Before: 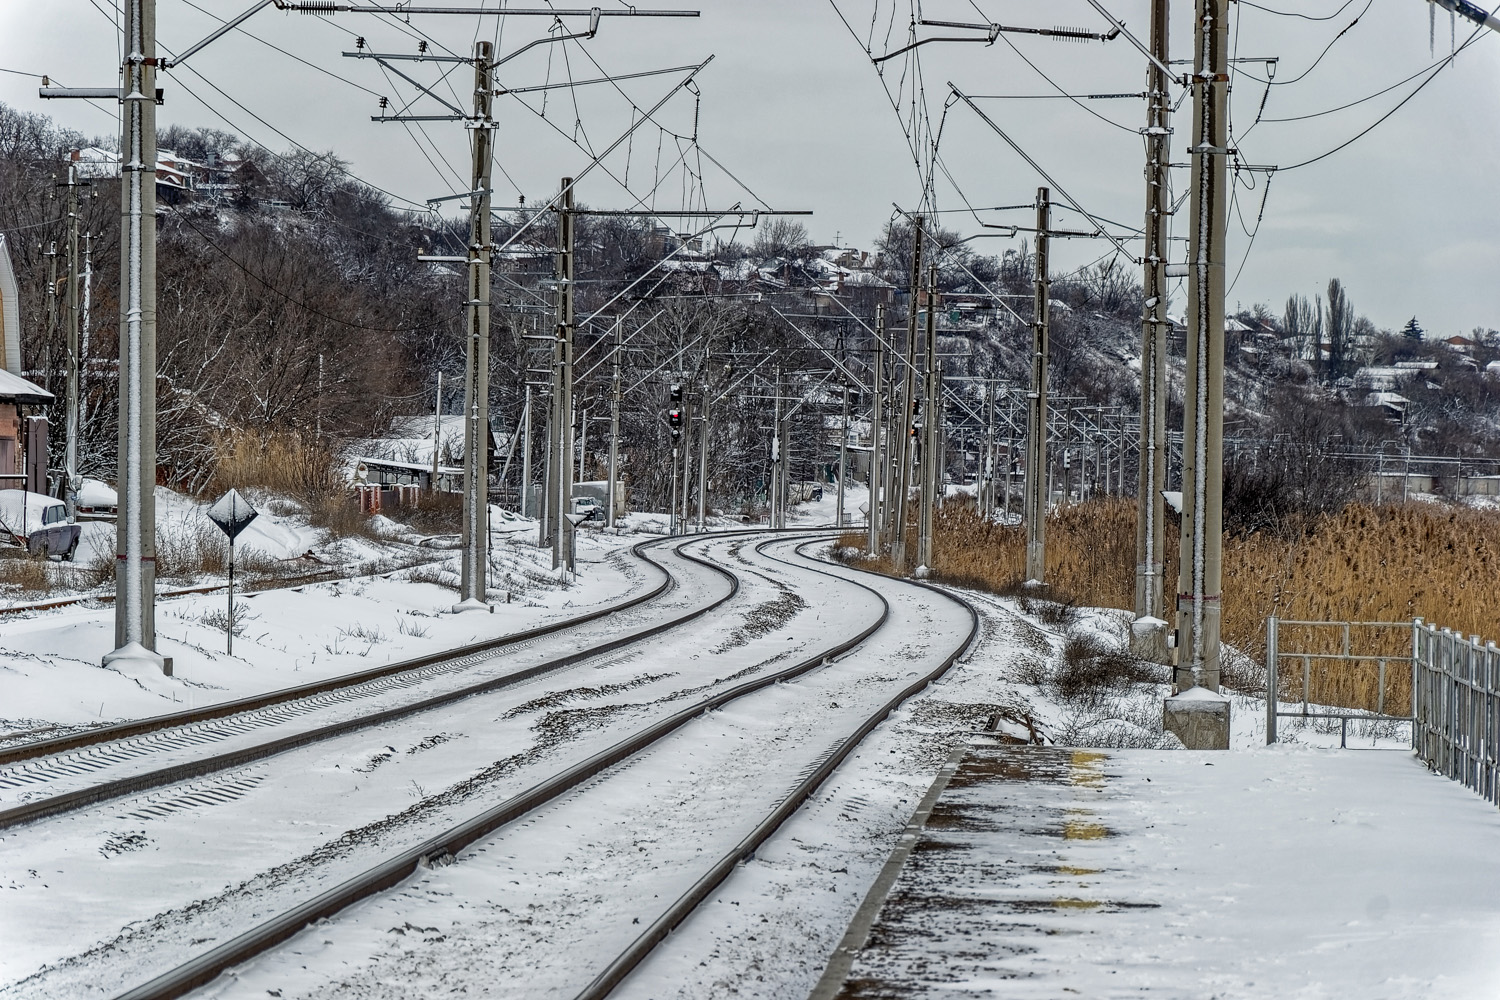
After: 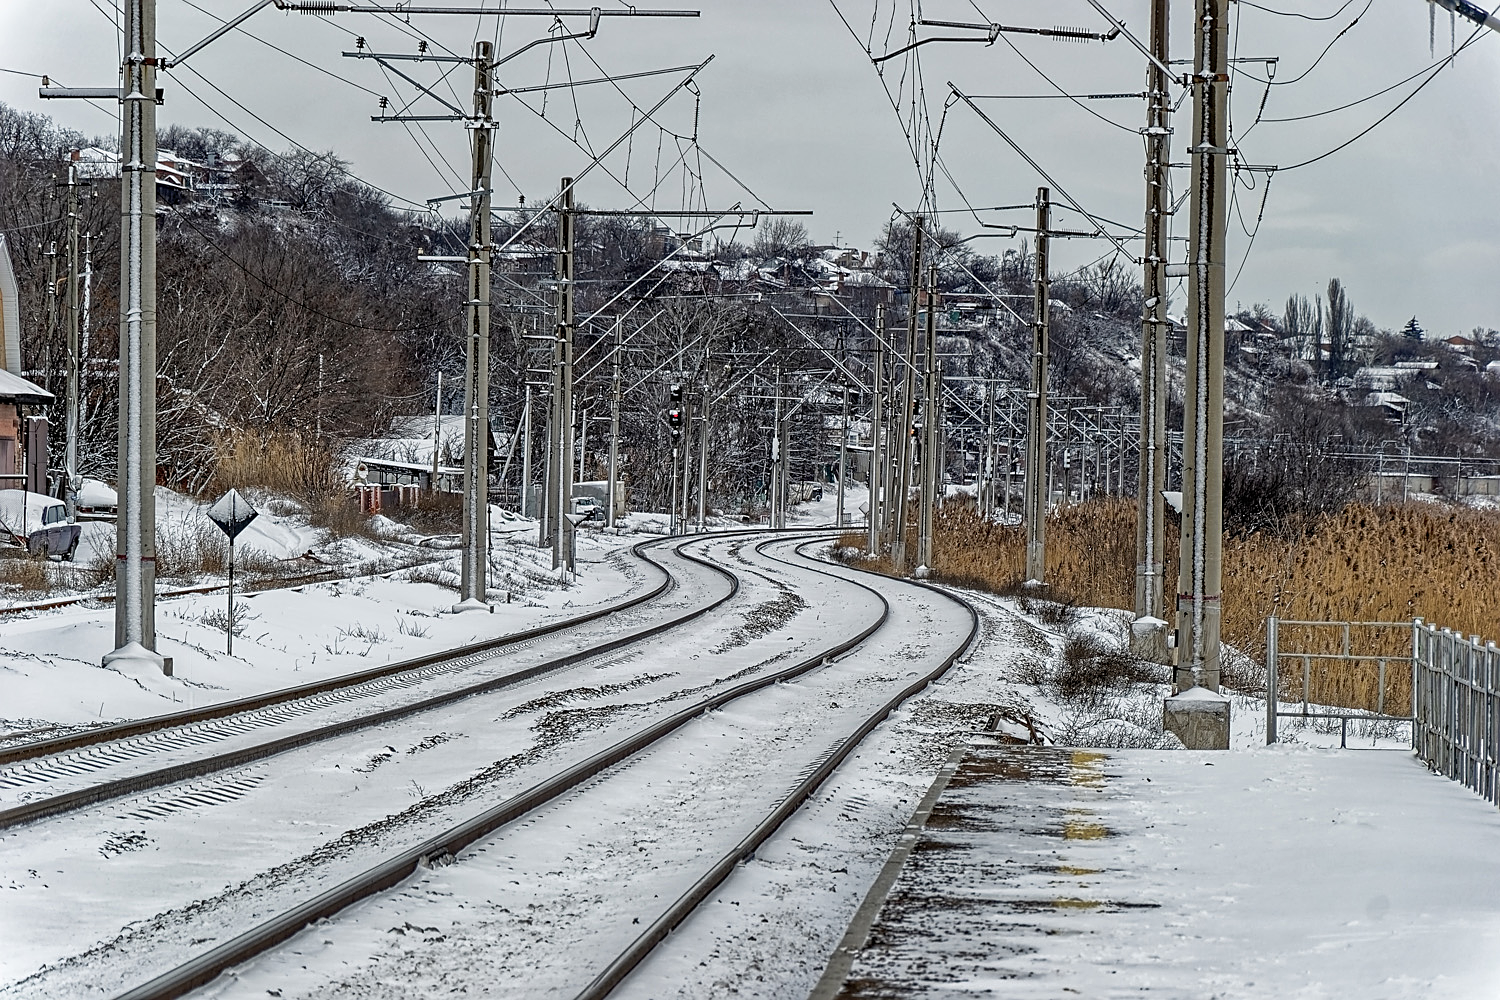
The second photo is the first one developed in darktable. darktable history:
sharpen: on, module defaults
tone equalizer: -8 EV -1.84 EV, -7 EV -1.16 EV, -6 EV -1.62 EV, smoothing diameter 25%, edges refinement/feathering 10, preserve details guided filter
